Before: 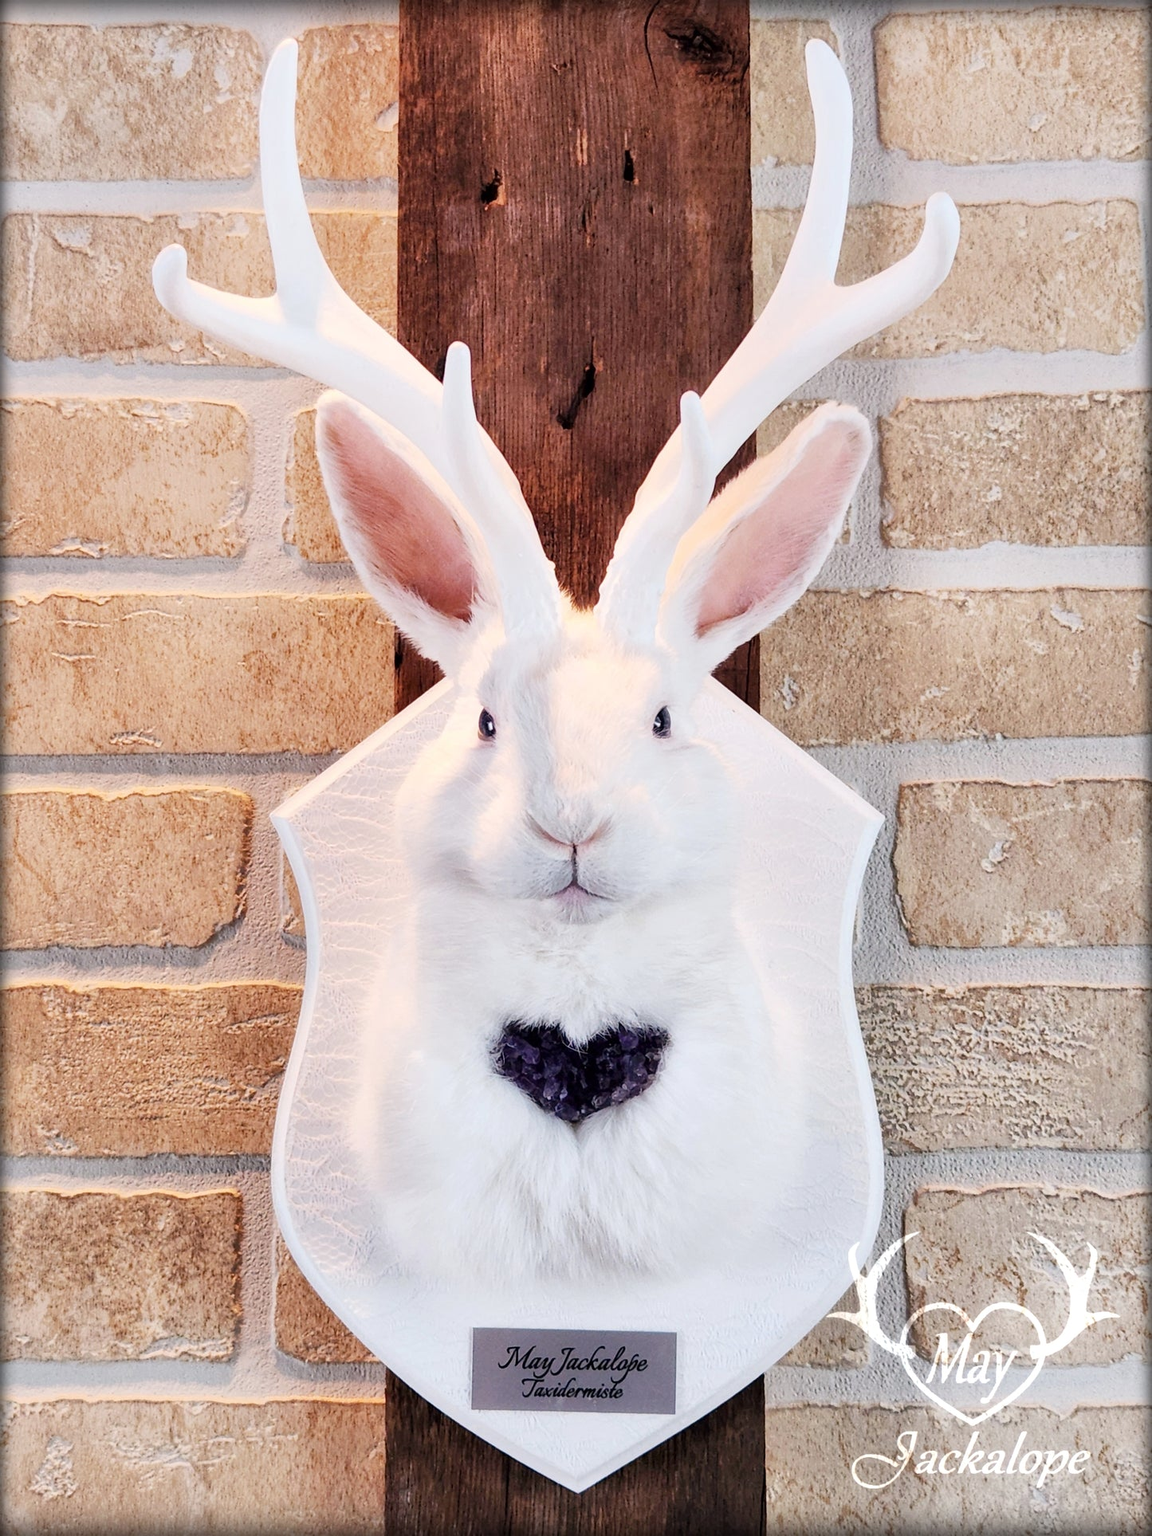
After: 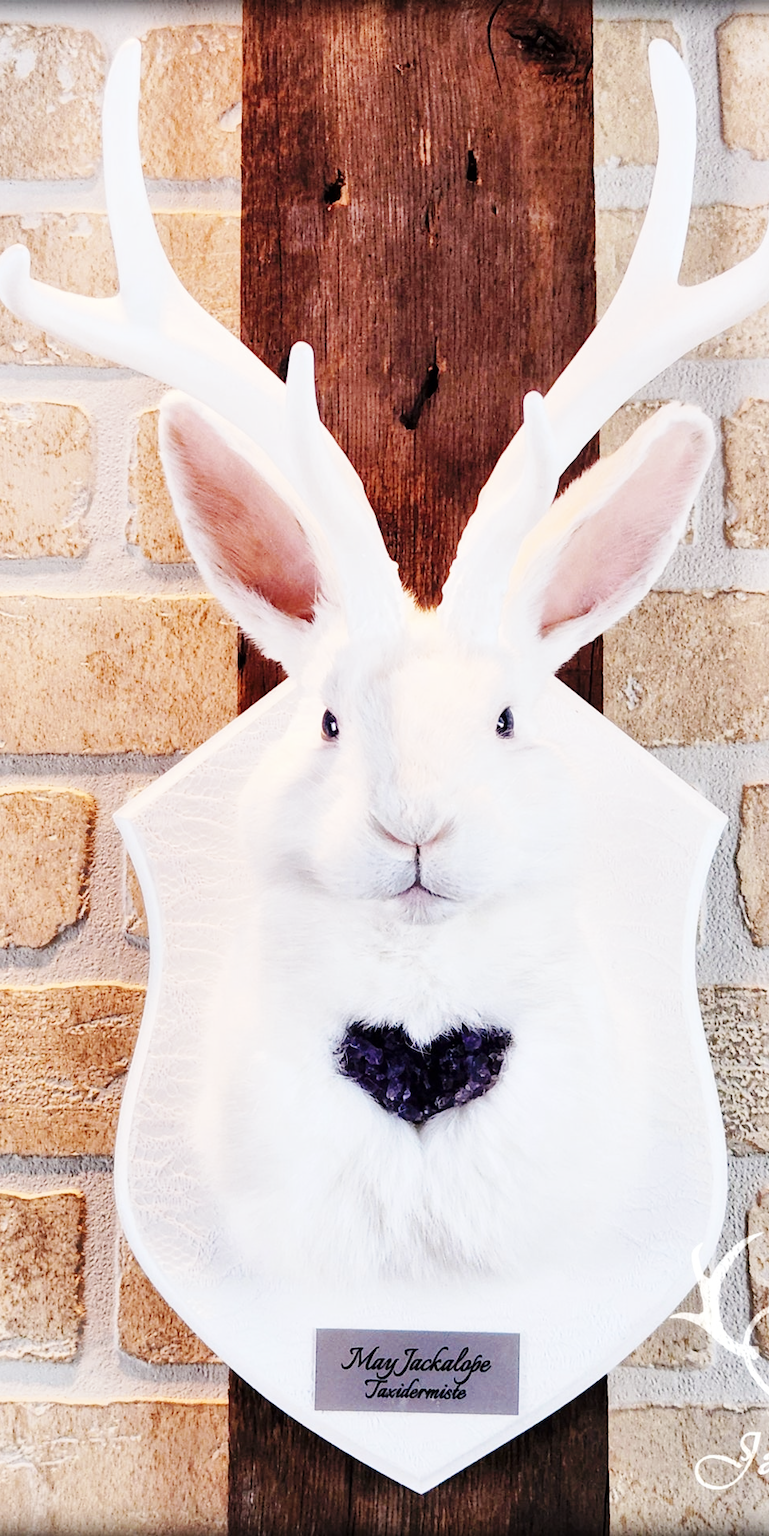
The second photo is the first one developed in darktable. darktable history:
base curve: curves: ch0 [(0, 0) (0.032, 0.025) (0.121, 0.166) (0.206, 0.329) (0.605, 0.79) (1, 1)], preserve colors none
crop and rotate: left 13.645%, right 19.561%
color zones: curves: ch0 [(0.068, 0.464) (0.25, 0.5) (0.48, 0.508) (0.75, 0.536) (0.886, 0.476) (0.967, 0.456)]; ch1 [(0.066, 0.456) (0.25, 0.5) (0.616, 0.508) (0.746, 0.56) (0.934, 0.444)], mix 33.78%
